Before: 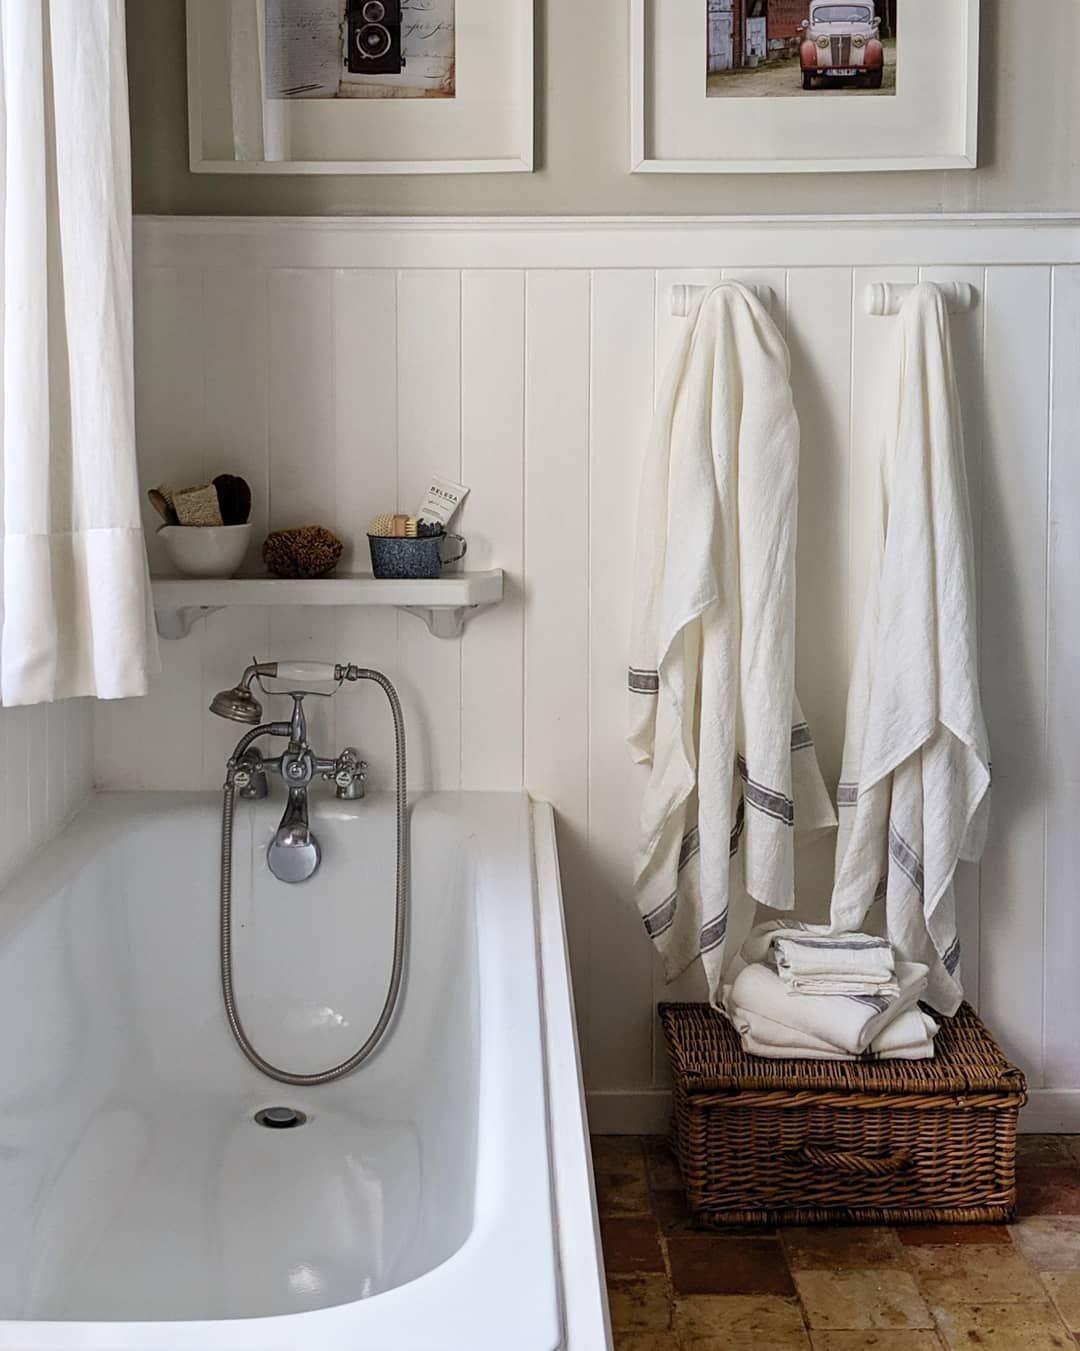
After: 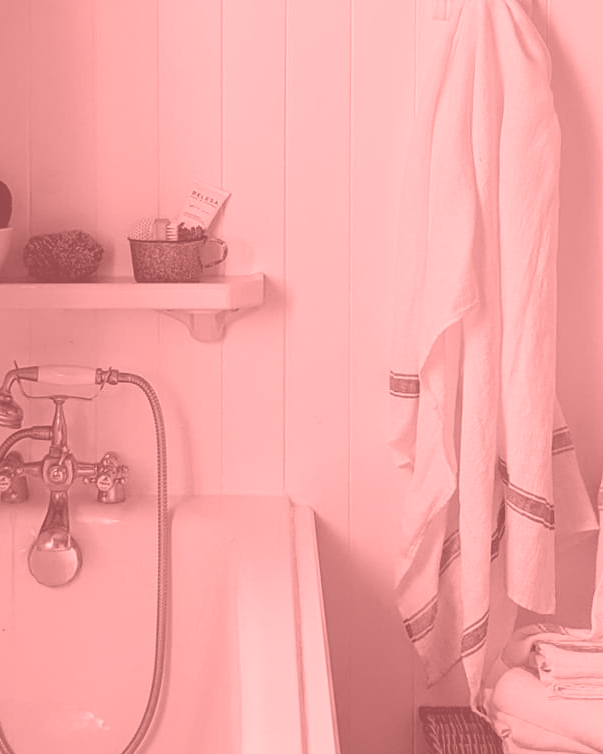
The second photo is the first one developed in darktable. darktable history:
colorize: saturation 51%, source mix 50.67%, lightness 50.67%
color balance: lift [1, 1.001, 0.999, 1.001], gamma [1, 1.004, 1.007, 0.993], gain [1, 0.991, 0.987, 1.013], contrast 10%, output saturation 120%
crop and rotate: left 22.13%, top 22.054%, right 22.026%, bottom 22.102%
